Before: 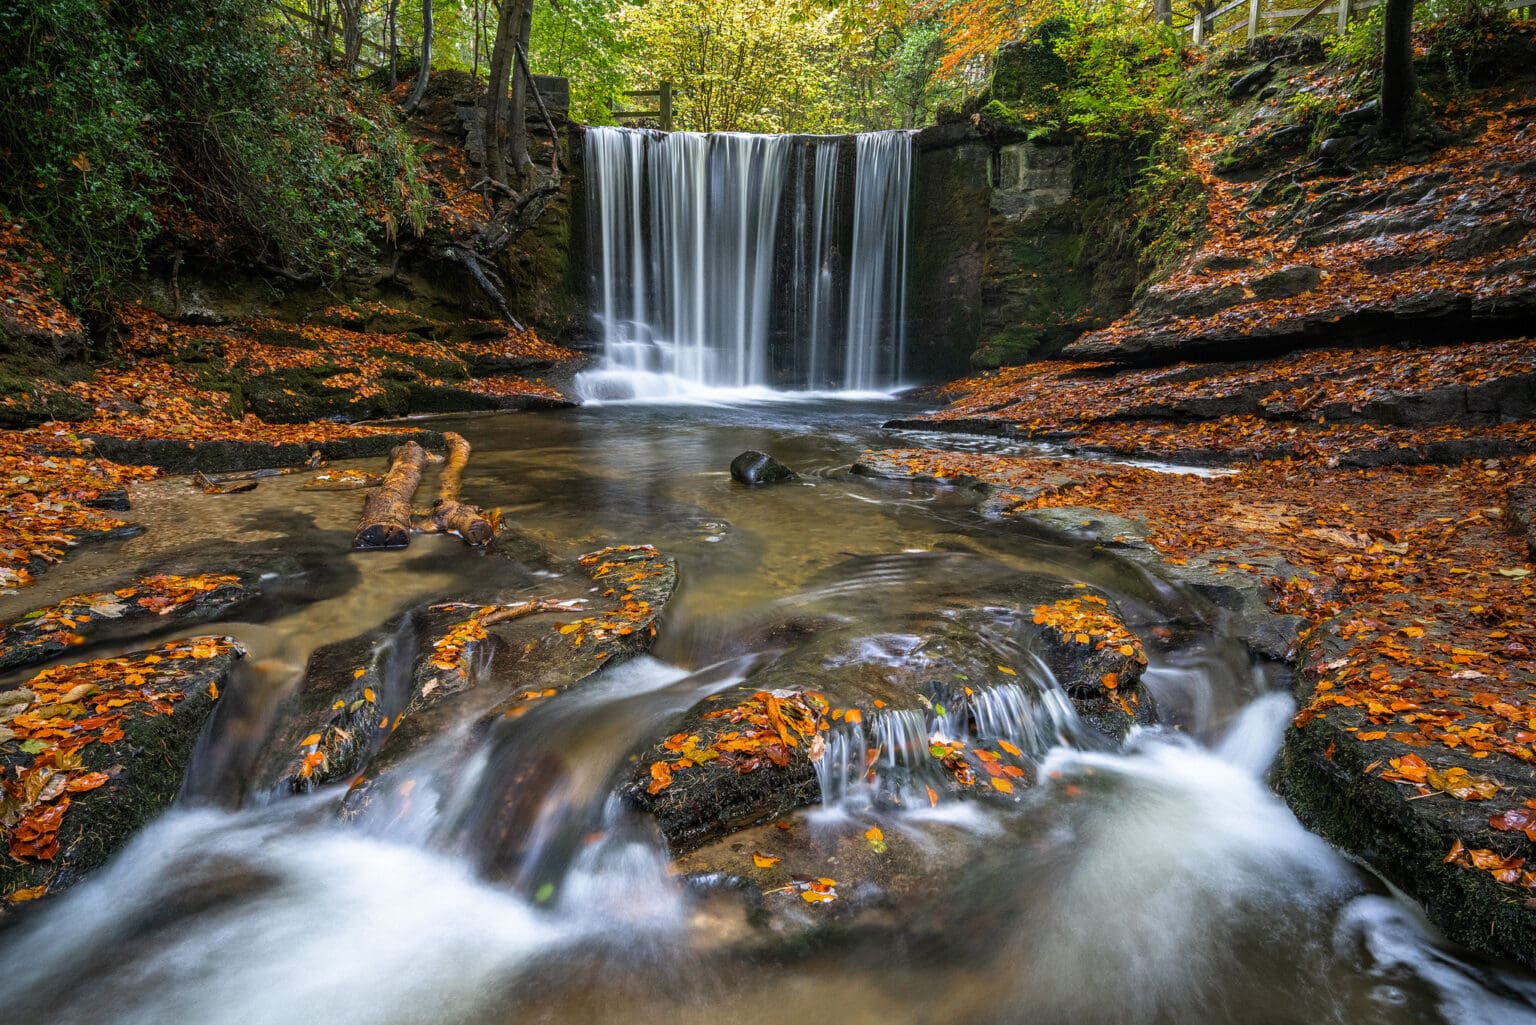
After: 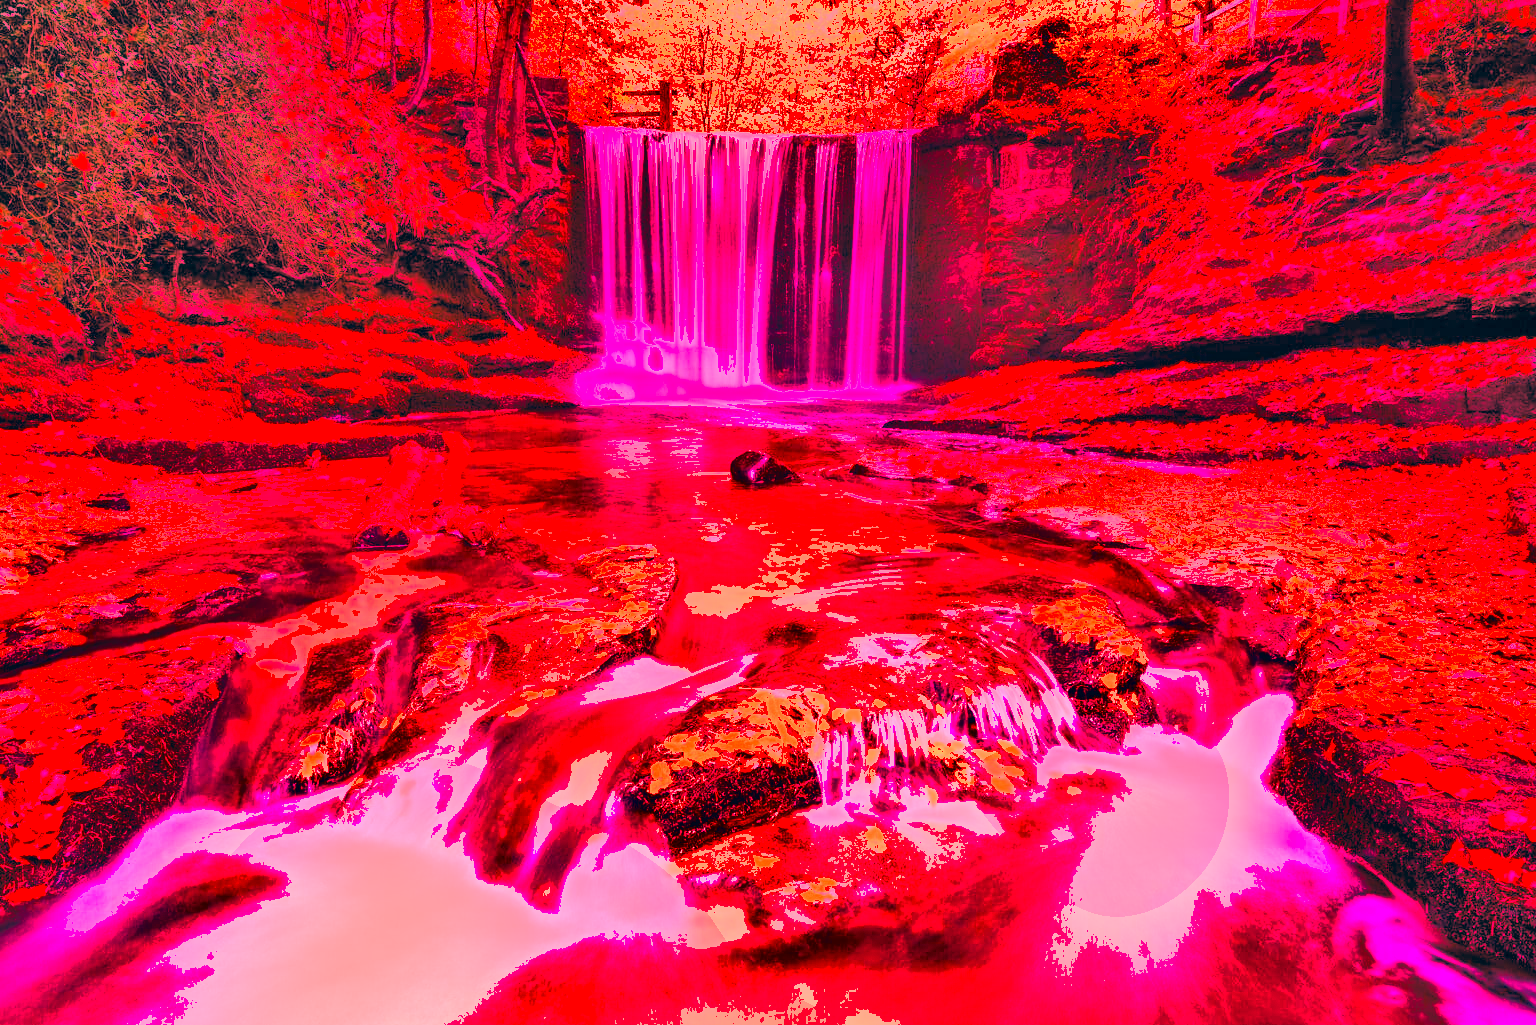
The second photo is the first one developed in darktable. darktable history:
color correction: highlights a* 10.32, highlights b* 14.66, shadows a* -9.59, shadows b* -15.02
white balance: red 4.26, blue 1.802
contrast brightness saturation: contrast 0.1, brightness 0.3, saturation 0.14
shadows and highlights: shadows 80.73, white point adjustment -9.07, highlights -61.46, soften with gaussian
